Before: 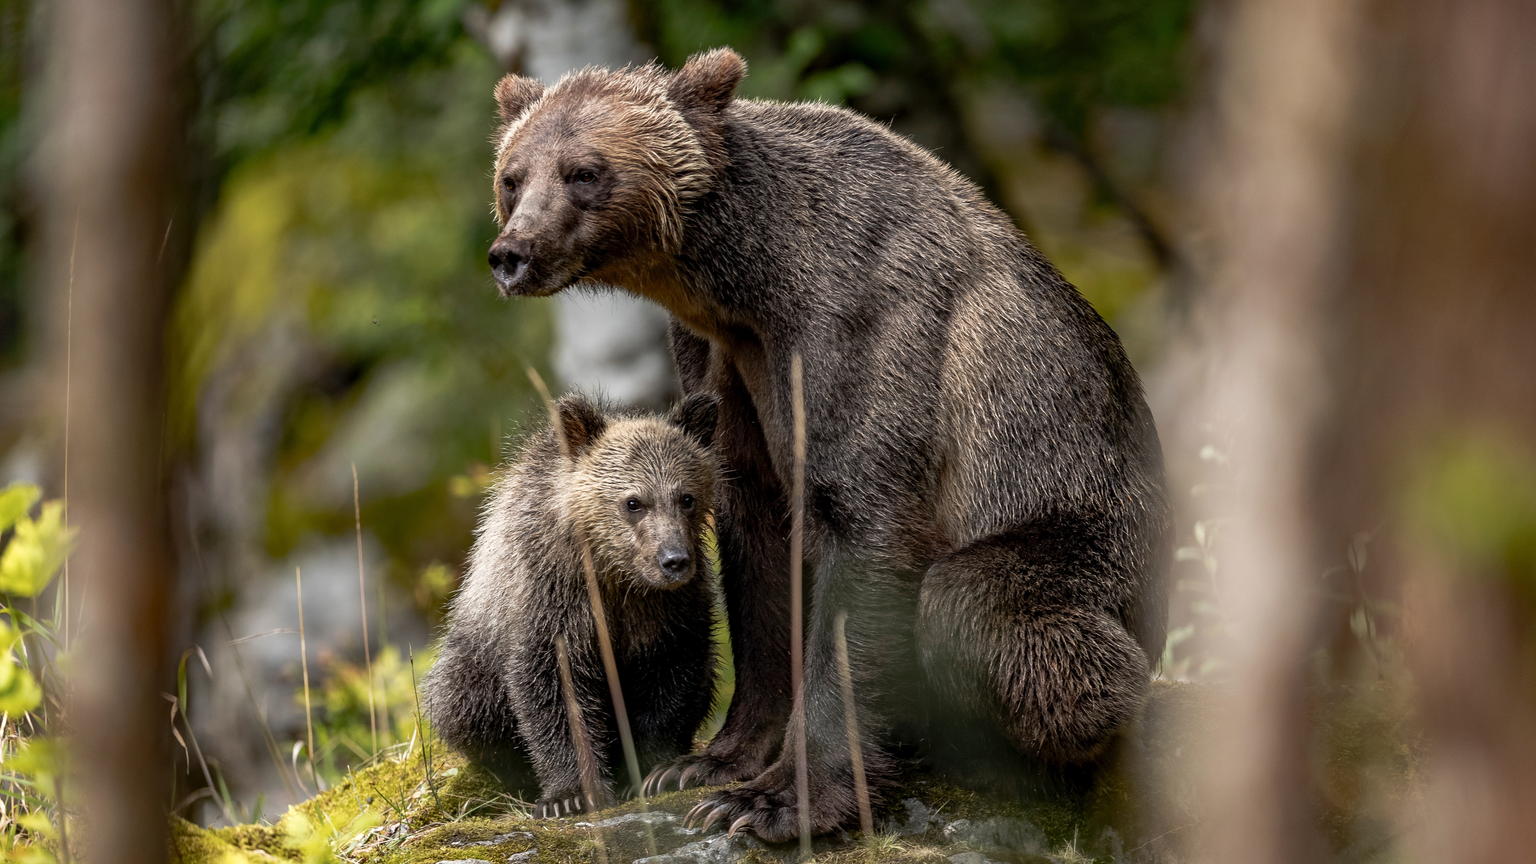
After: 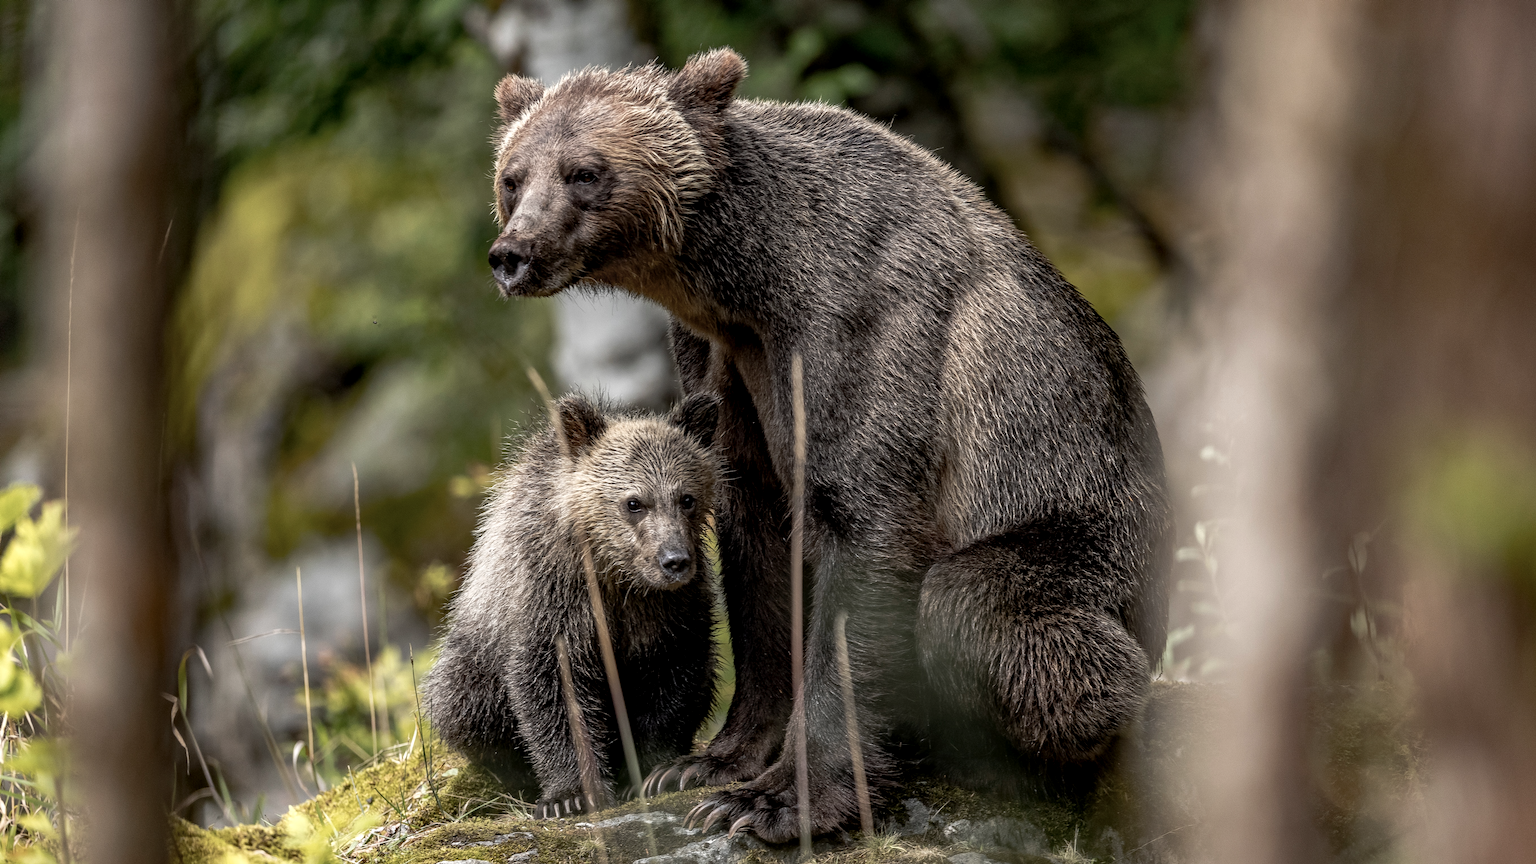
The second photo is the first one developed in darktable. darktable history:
color correction: saturation 0.8
local contrast: on, module defaults
